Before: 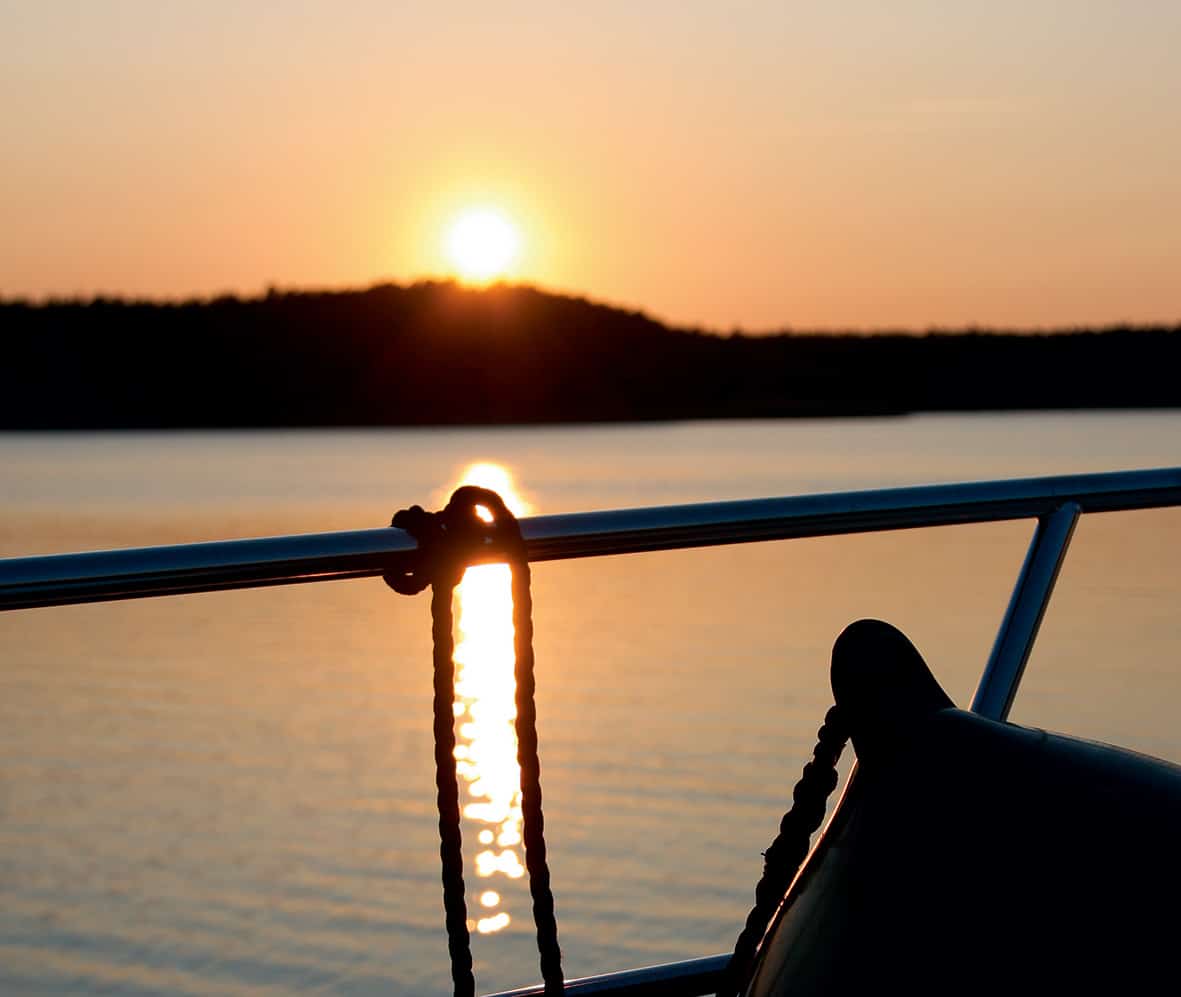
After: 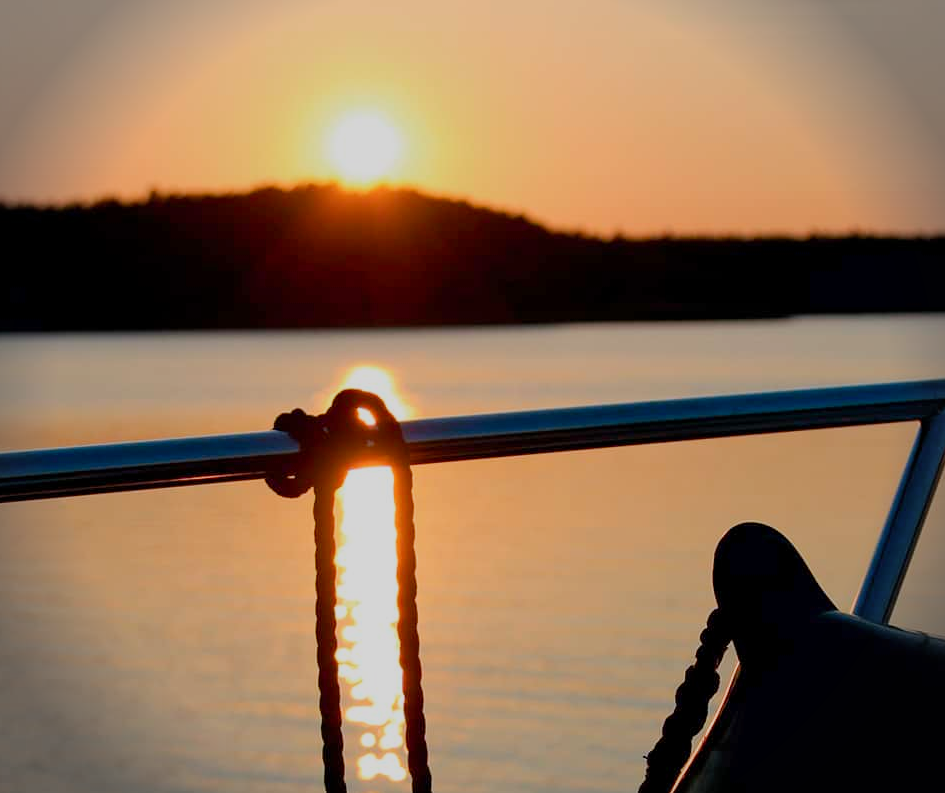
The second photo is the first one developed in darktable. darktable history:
crop and rotate: left 10.093%, top 9.817%, right 9.829%, bottom 10.594%
vignetting: fall-off start 88.25%, fall-off radius 24.62%
filmic rgb: black relative exposure -11.94 EV, white relative exposure 2.82 EV, target black luminance 0%, hardness 8.13, latitude 70.98%, contrast 1.137, highlights saturation mix 10.79%, shadows ↔ highlights balance -0.385%
contrast brightness saturation: contrast 0.095, brightness 0.036, saturation 0.088
color balance rgb: power › hue 62.61°, perceptual saturation grading › global saturation 1.816%, perceptual saturation grading › highlights -1.962%, perceptual saturation grading › mid-tones 3.343%, perceptual saturation grading › shadows 9.056%, contrast -29.605%
